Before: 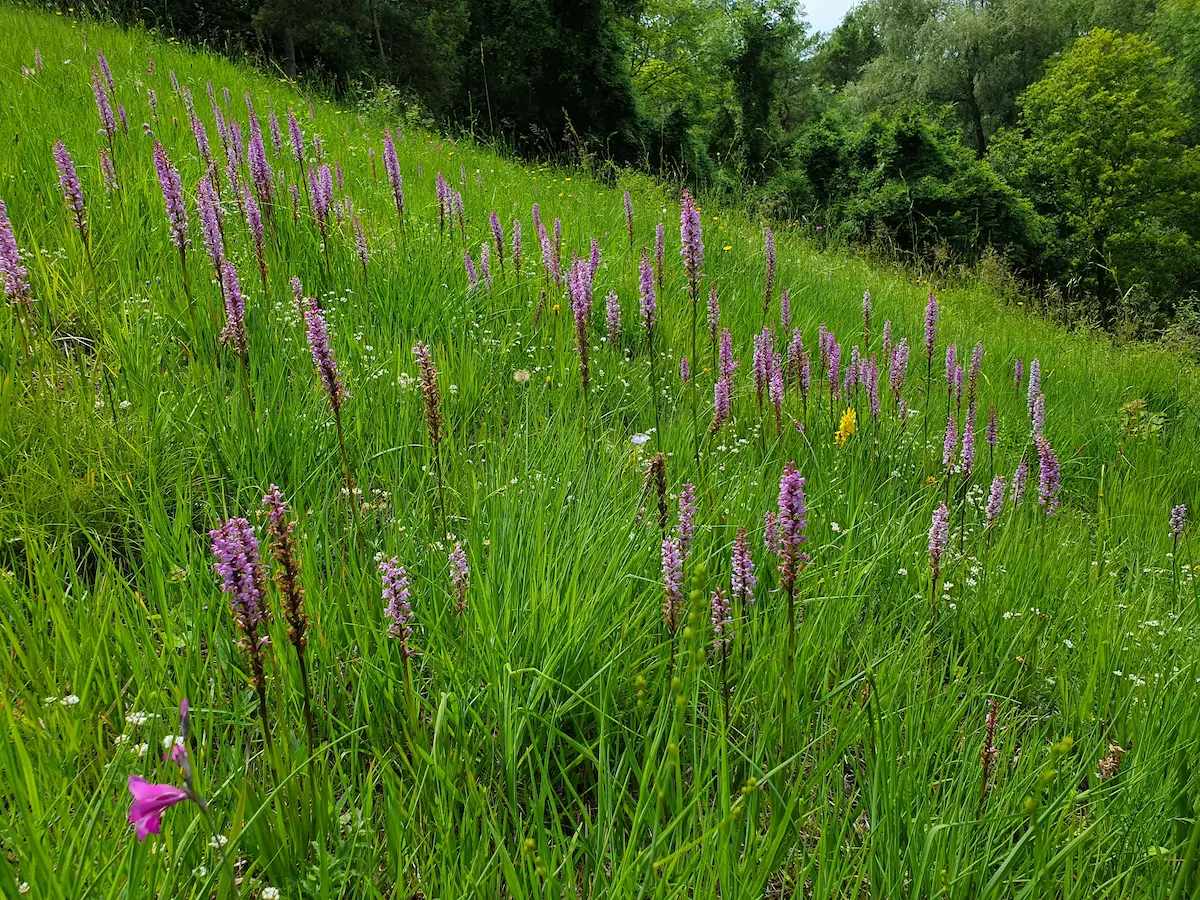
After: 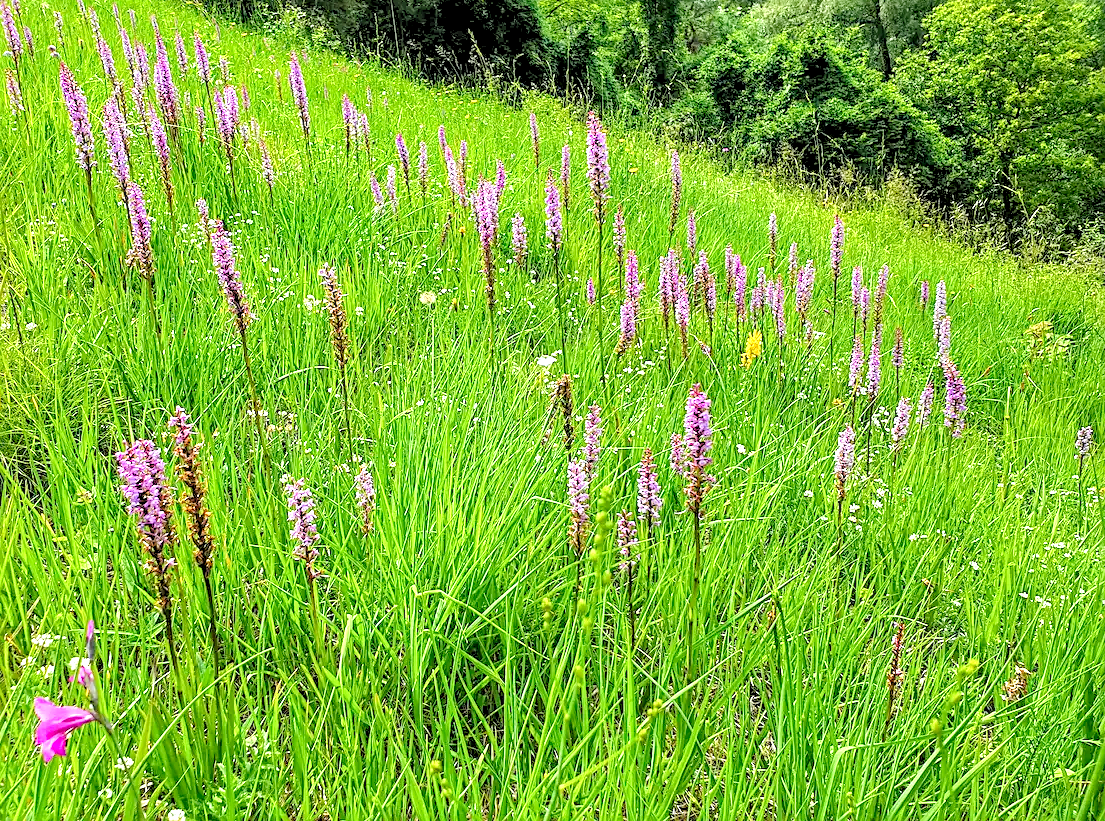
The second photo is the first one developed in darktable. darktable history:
sharpen: on, module defaults
crop and rotate: left 7.909%, top 8.769%
exposure: black level correction 0, exposure 1.001 EV, compensate exposure bias true, compensate highlight preservation false
levels: levels [0.072, 0.414, 0.976]
local contrast: detail 142%
